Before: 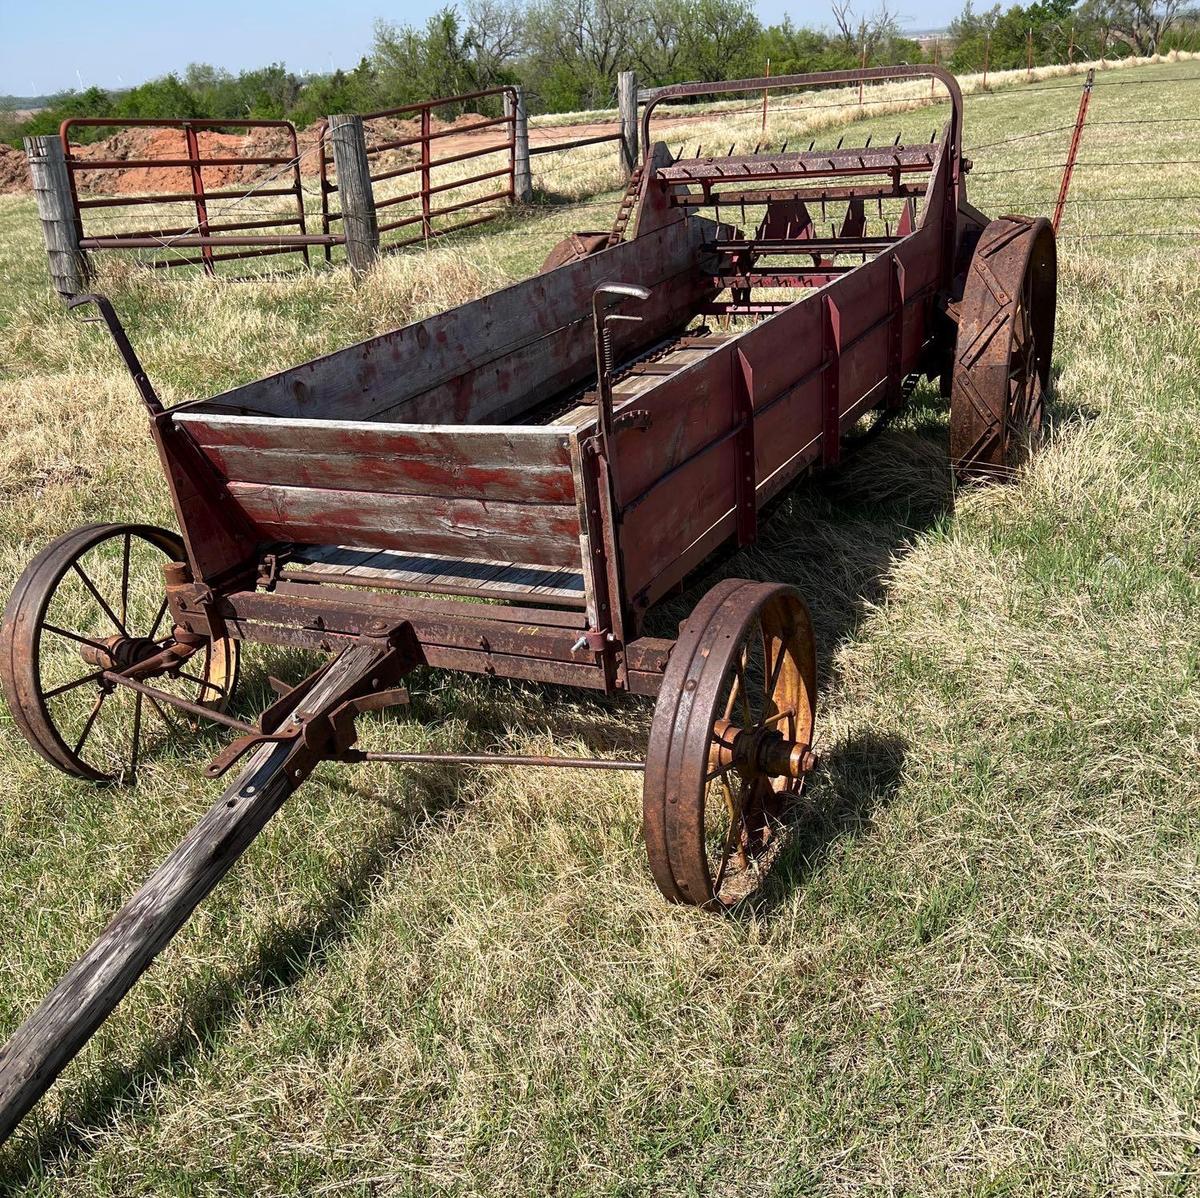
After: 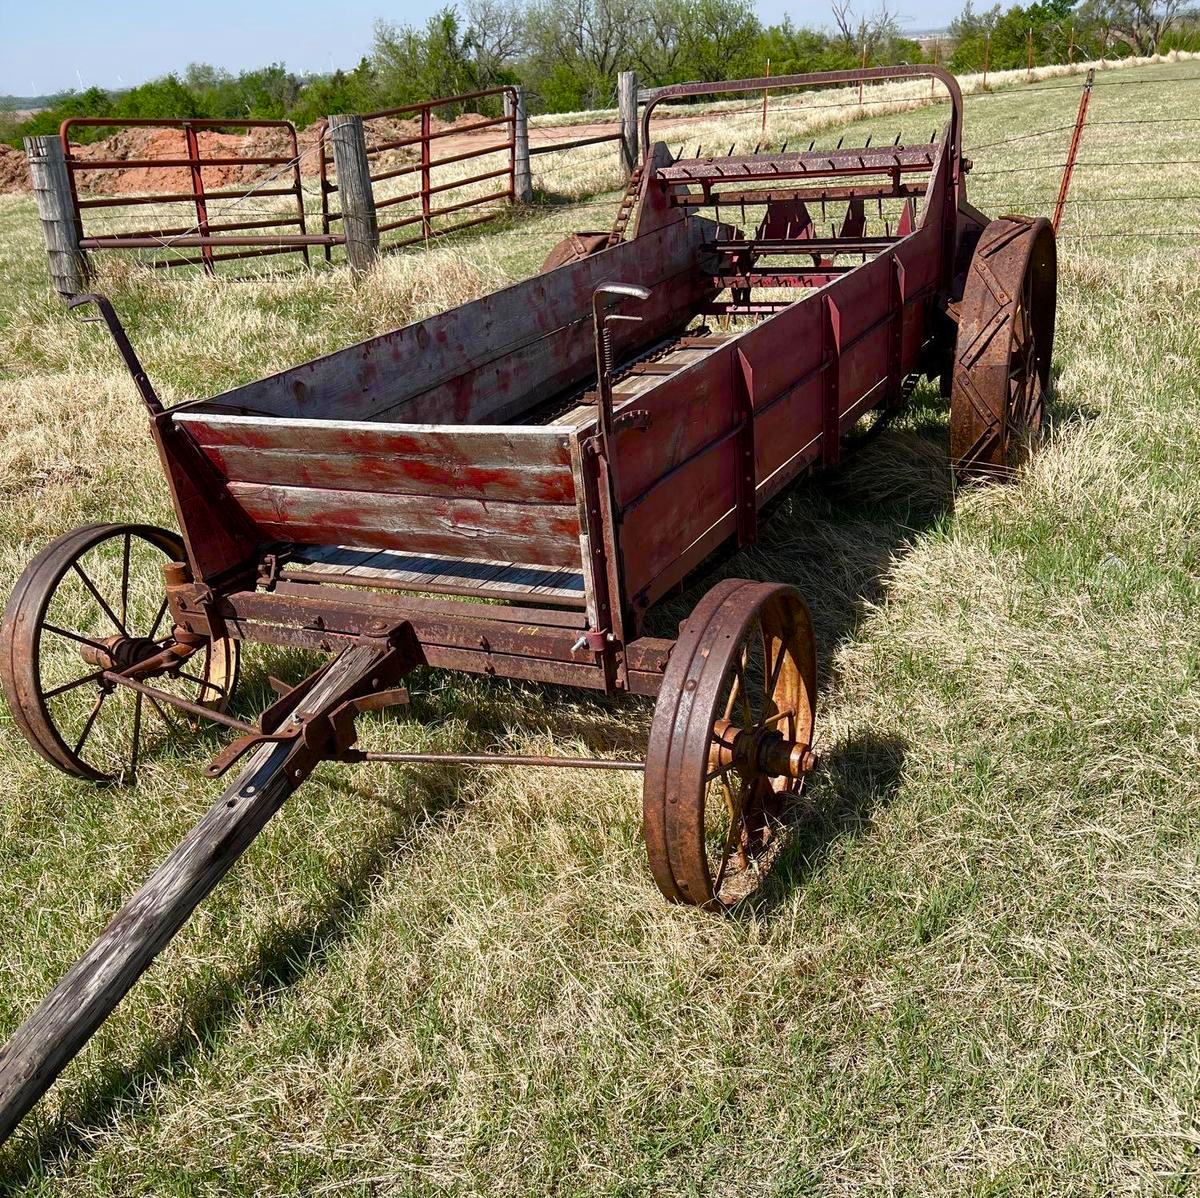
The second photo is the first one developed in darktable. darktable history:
color balance rgb: perceptual saturation grading › global saturation 20%, perceptual saturation grading › highlights -50.508%, perceptual saturation grading › shadows 30.687%, global vibrance 25.373%
